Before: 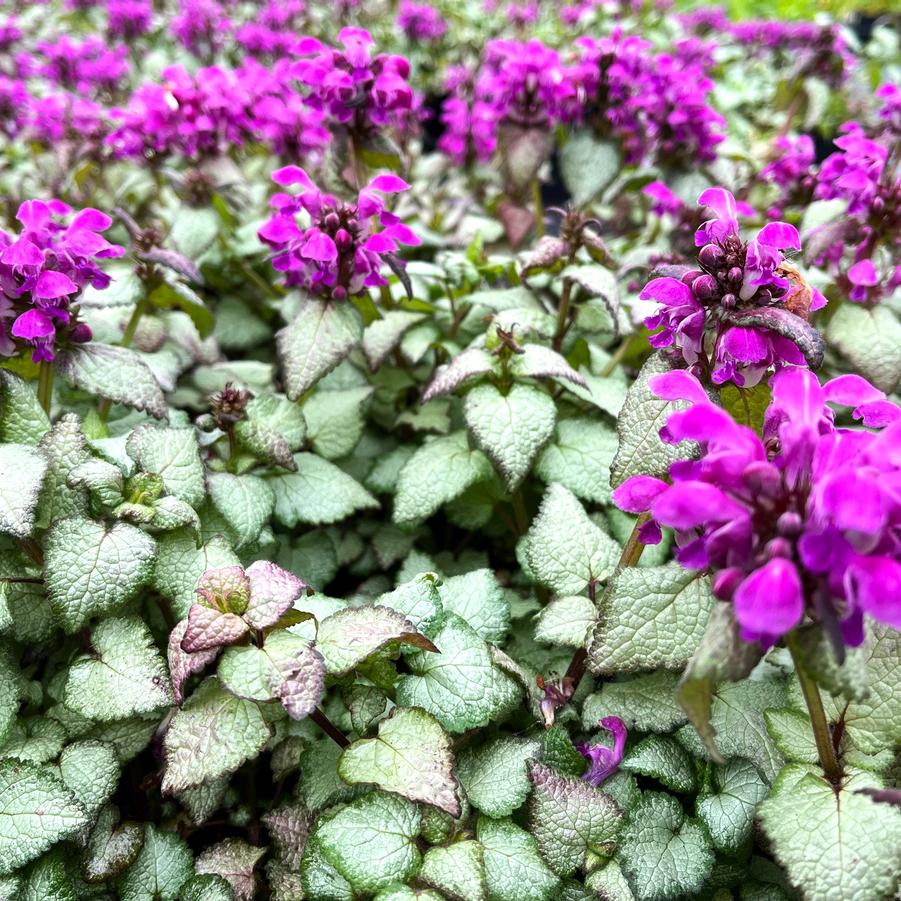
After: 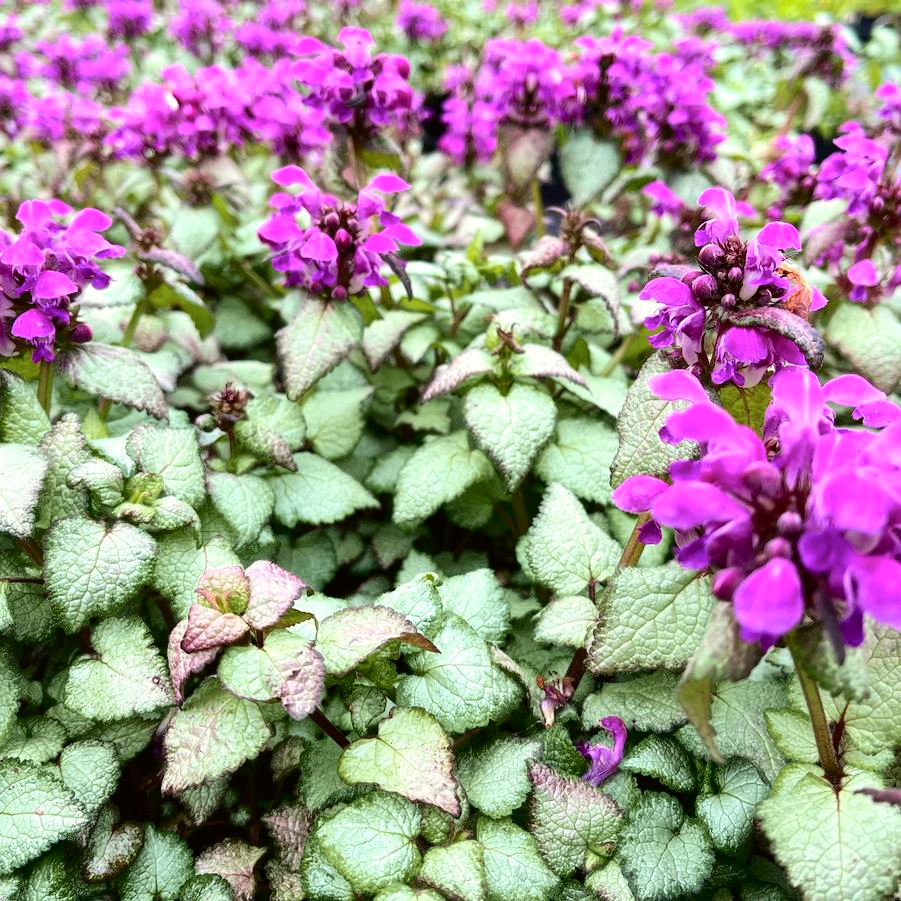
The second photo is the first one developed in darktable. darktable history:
tone curve: curves: ch0 [(0, 0.01) (0.052, 0.045) (0.136, 0.133) (0.29, 0.332) (0.453, 0.531) (0.676, 0.751) (0.89, 0.919) (1, 1)]; ch1 [(0, 0) (0.094, 0.081) (0.285, 0.299) (0.385, 0.403) (0.447, 0.429) (0.495, 0.496) (0.544, 0.552) (0.589, 0.612) (0.722, 0.728) (1, 1)]; ch2 [(0, 0) (0.257, 0.217) (0.43, 0.421) (0.498, 0.507) (0.531, 0.544) (0.56, 0.579) (0.625, 0.642) (1, 1)], color space Lab, independent channels, preserve colors none
